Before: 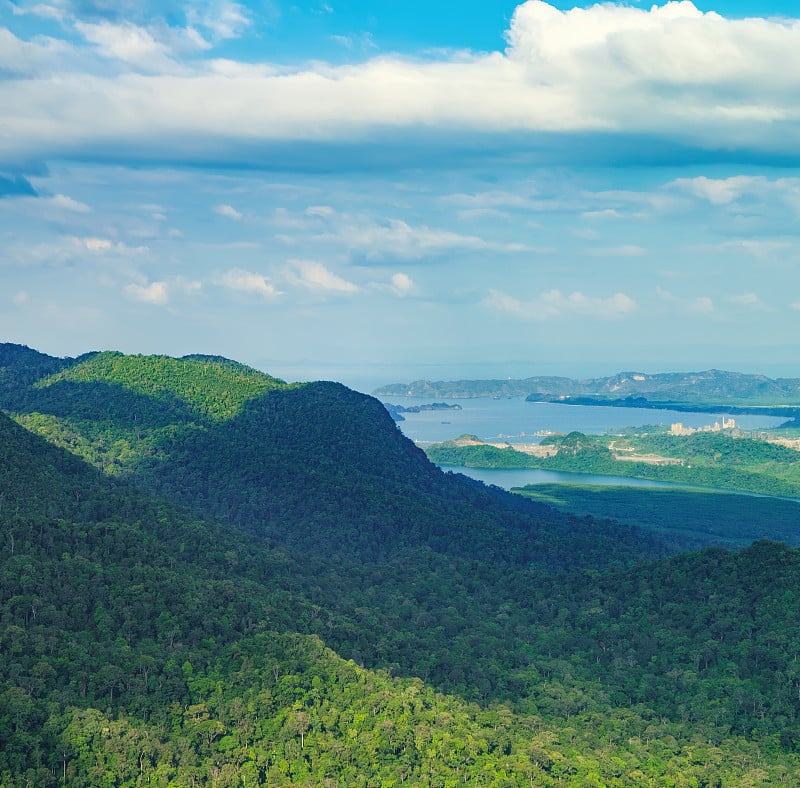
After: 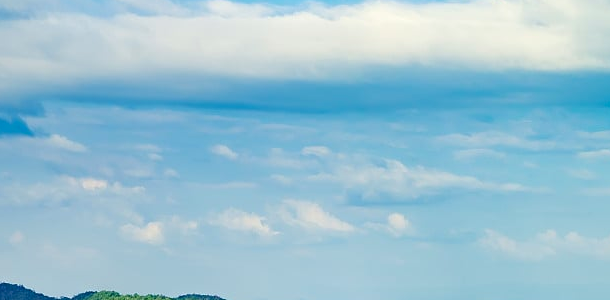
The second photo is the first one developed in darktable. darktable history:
contrast brightness saturation: contrast 0.04, saturation 0.07
crop: left 0.579%, top 7.627%, right 23.167%, bottom 54.275%
